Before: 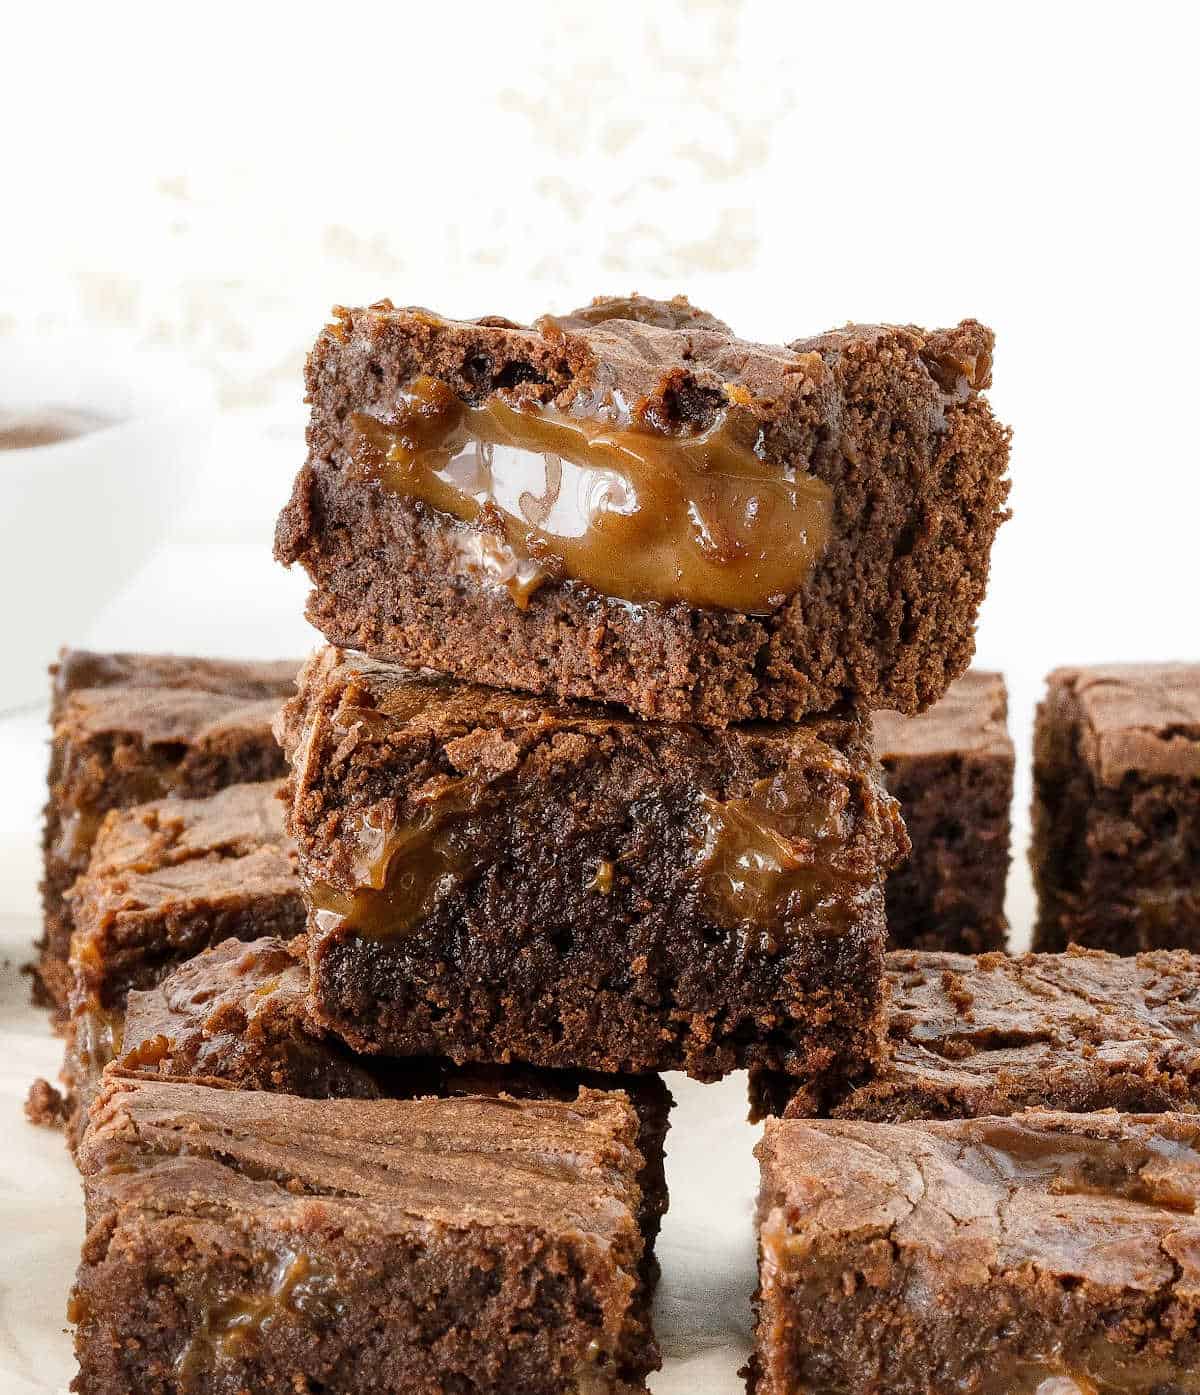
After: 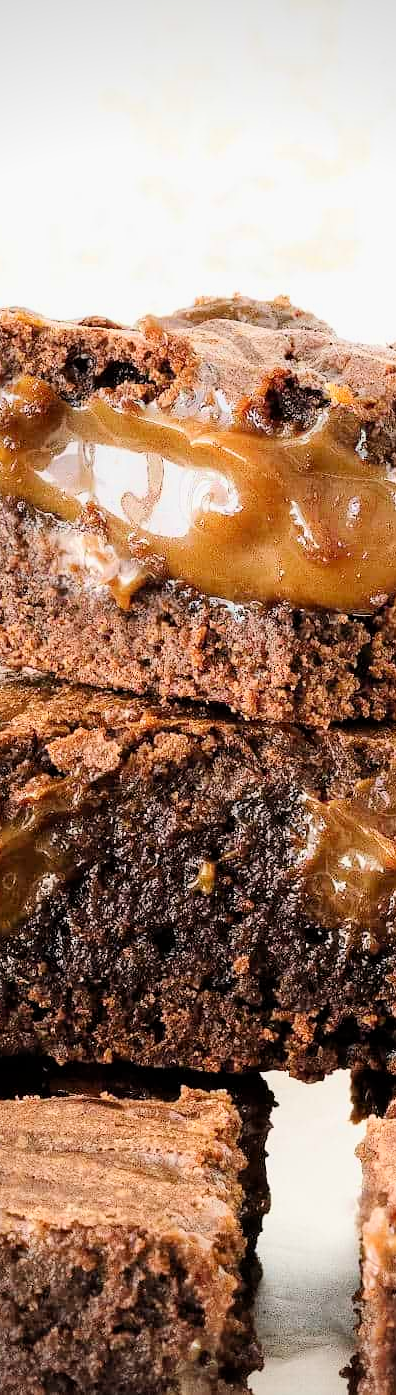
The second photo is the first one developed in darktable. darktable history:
exposure: black level correction 0, exposure 0.702 EV, compensate highlight preservation false
crop: left 33.206%, right 33.555%
levels: levels [0, 0.476, 0.951]
tone curve: curves: ch0 [(0, 0) (0.265, 0.253) (0.732, 0.751) (1, 1)], color space Lab, independent channels, preserve colors none
filmic rgb: black relative exposure -7.65 EV, white relative exposure 4.56 EV, hardness 3.61, color science v6 (2022)
vignetting: on, module defaults
